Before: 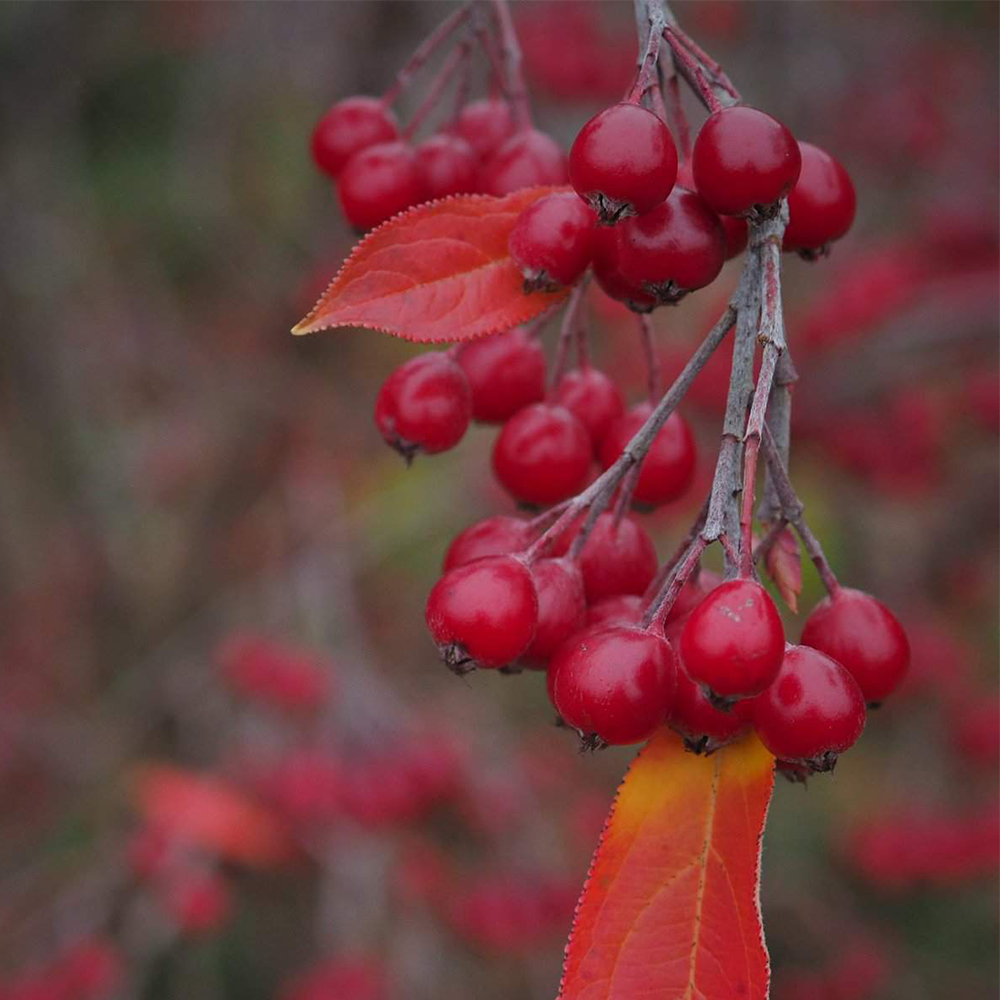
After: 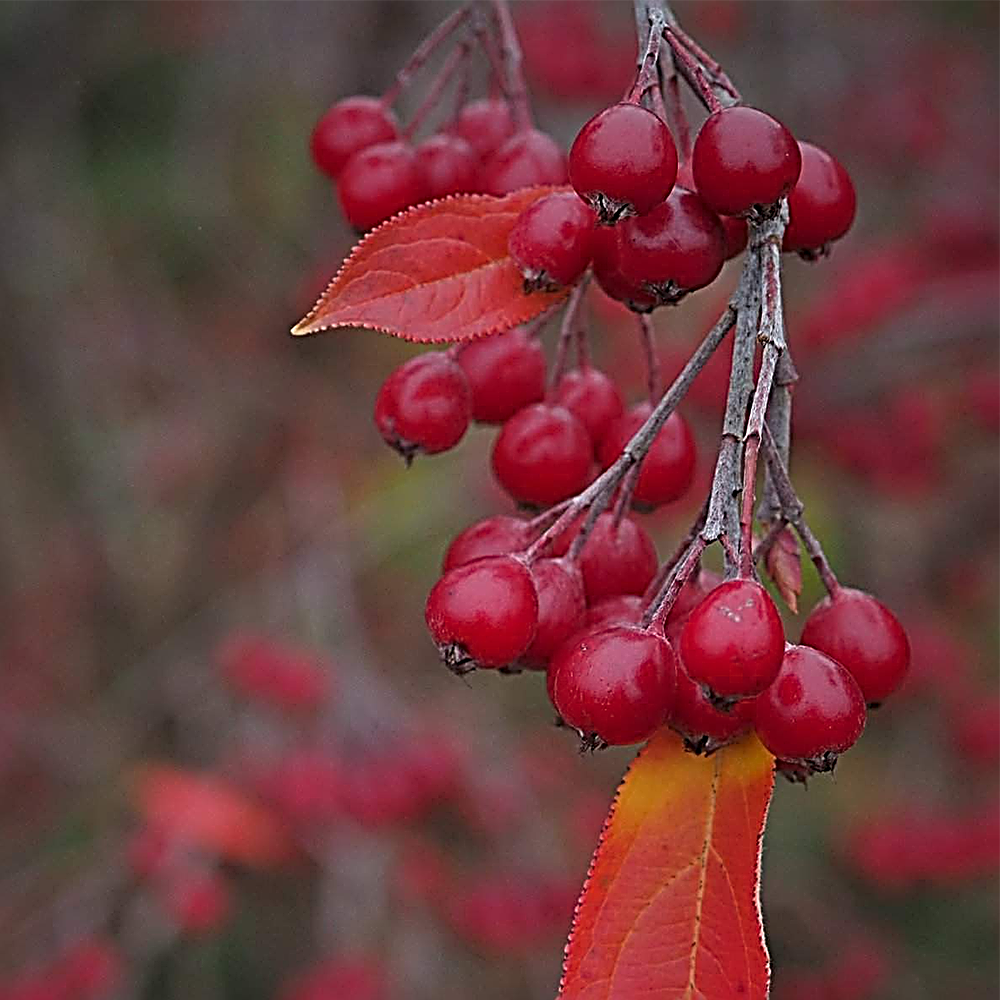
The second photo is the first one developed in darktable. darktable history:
sharpen: radius 3.193, amount 1.738
